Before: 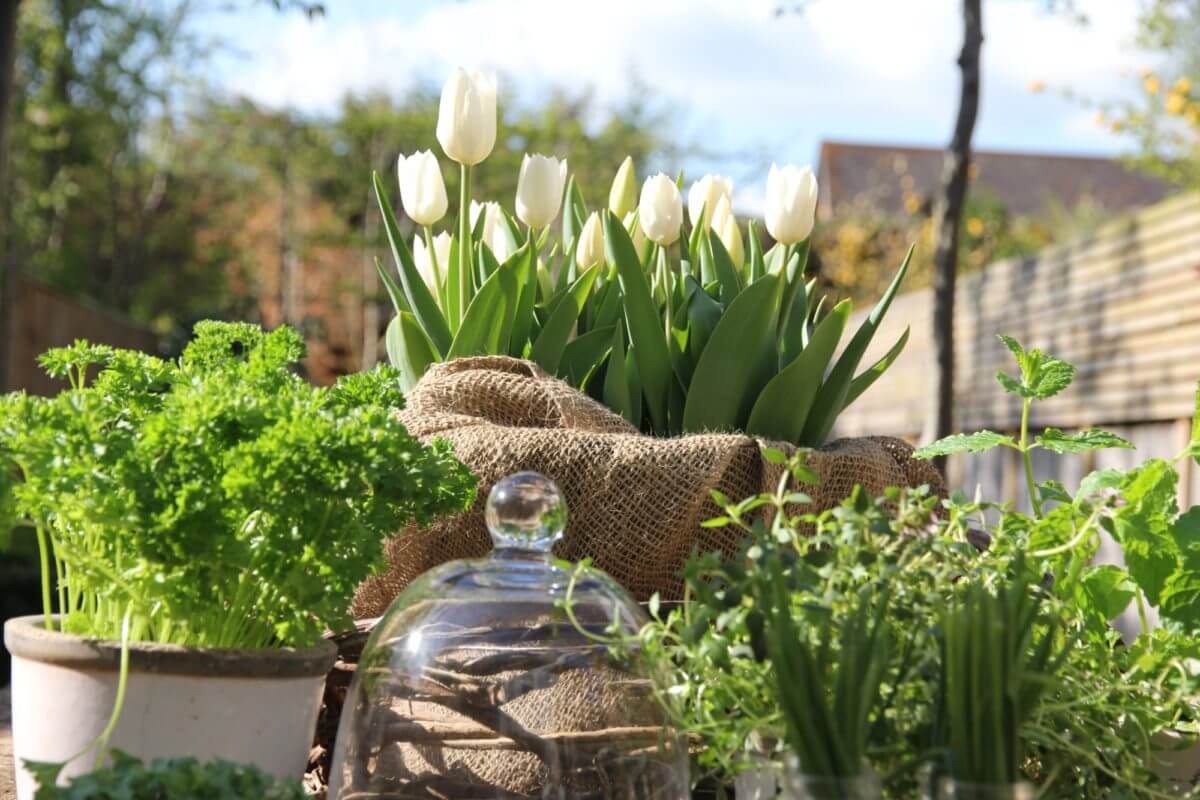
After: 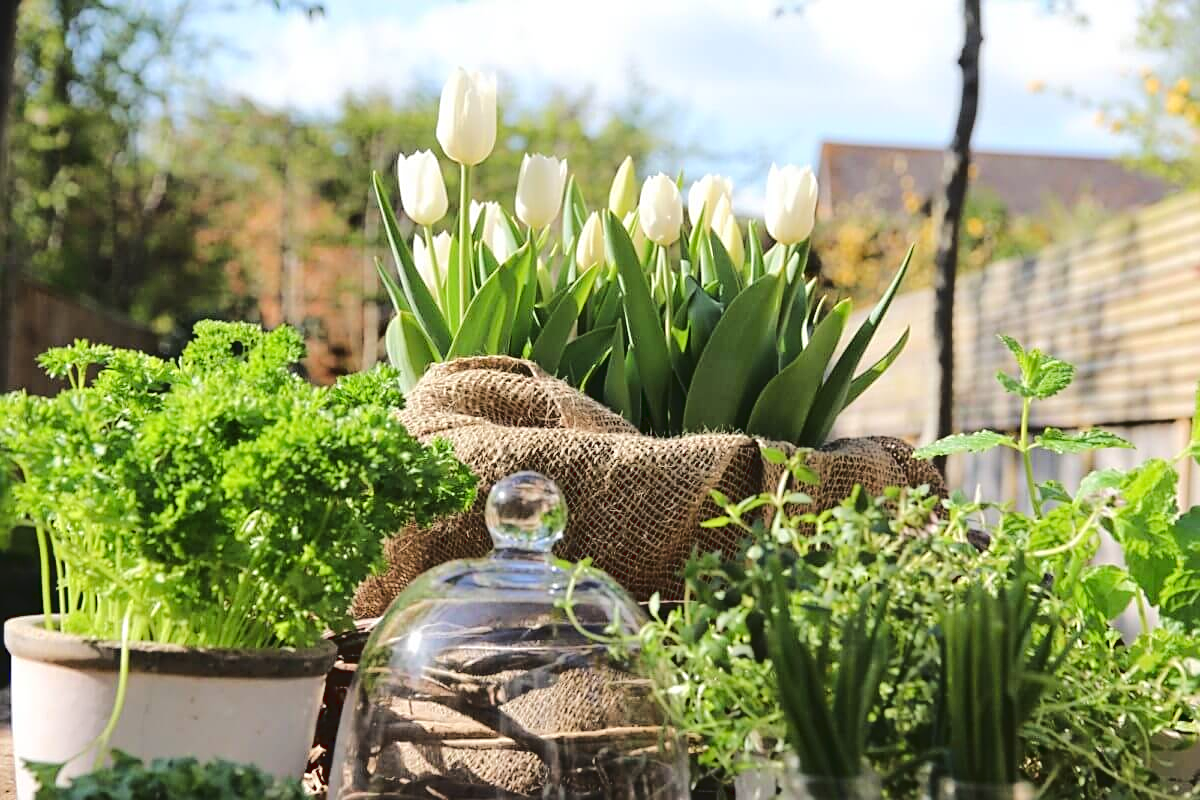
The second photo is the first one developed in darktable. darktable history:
sharpen: on, module defaults
tone curve: curves: ch0 [(0, 0) (0.003, 0.058) (0.011, 0.061) (0.025, 0.065) (0.044, 0.076) (0.069, 0.083) (0.1, 0.09) (0.136, 0.102) (0.177, 0.145) (0.224, 0.196) (0.277, 0.278) (0.335, 0.375) (0.399, 0.486) (0.468, 0.578) (0.543, 0.651) (0.623, 0.717) (0.709, 0.783) (0.801, 0.838) (0.898, 0.91) (1, 1)], color space Lab, linked channels, preserve colors none
